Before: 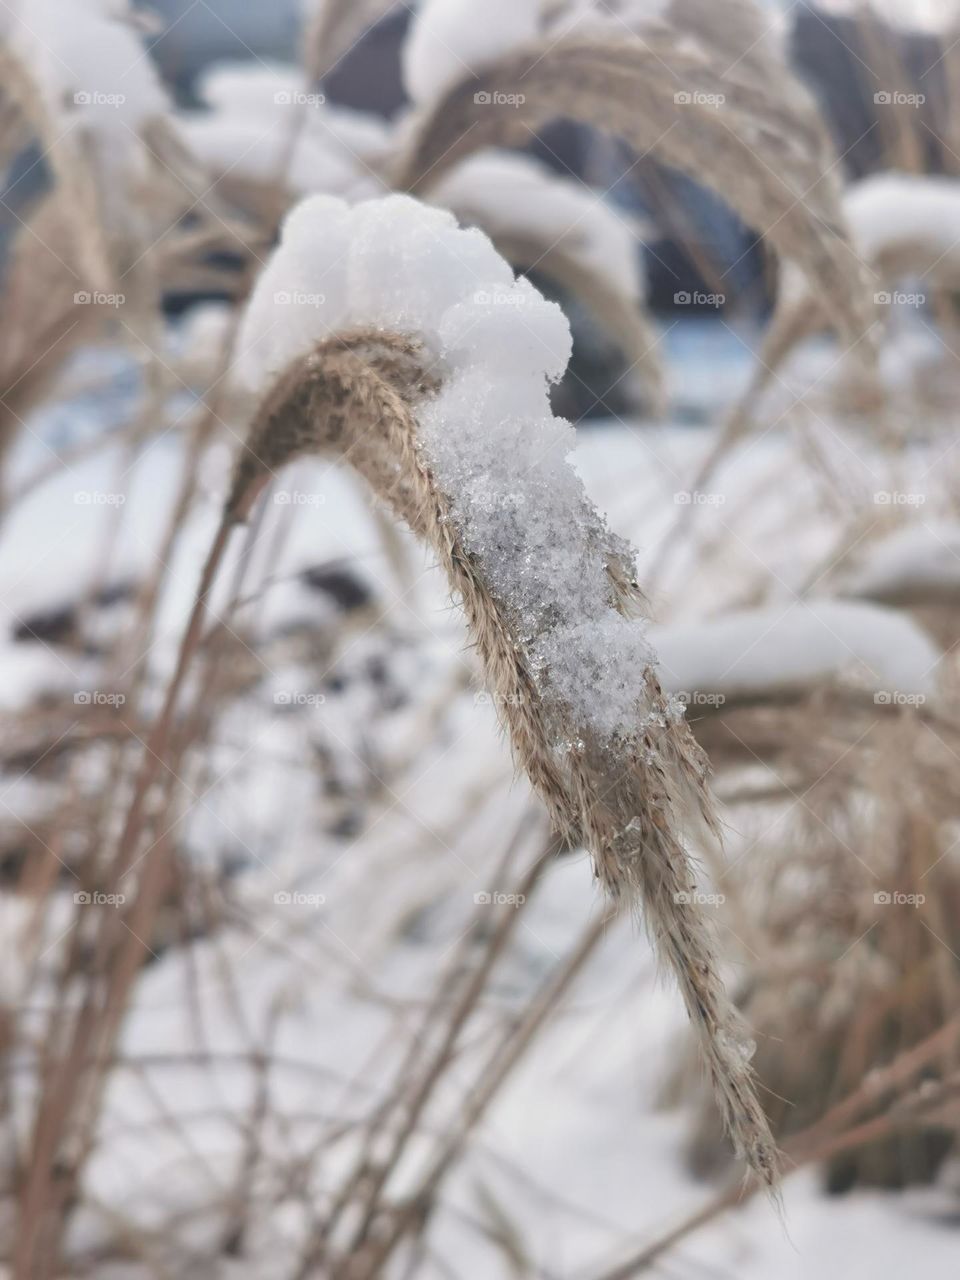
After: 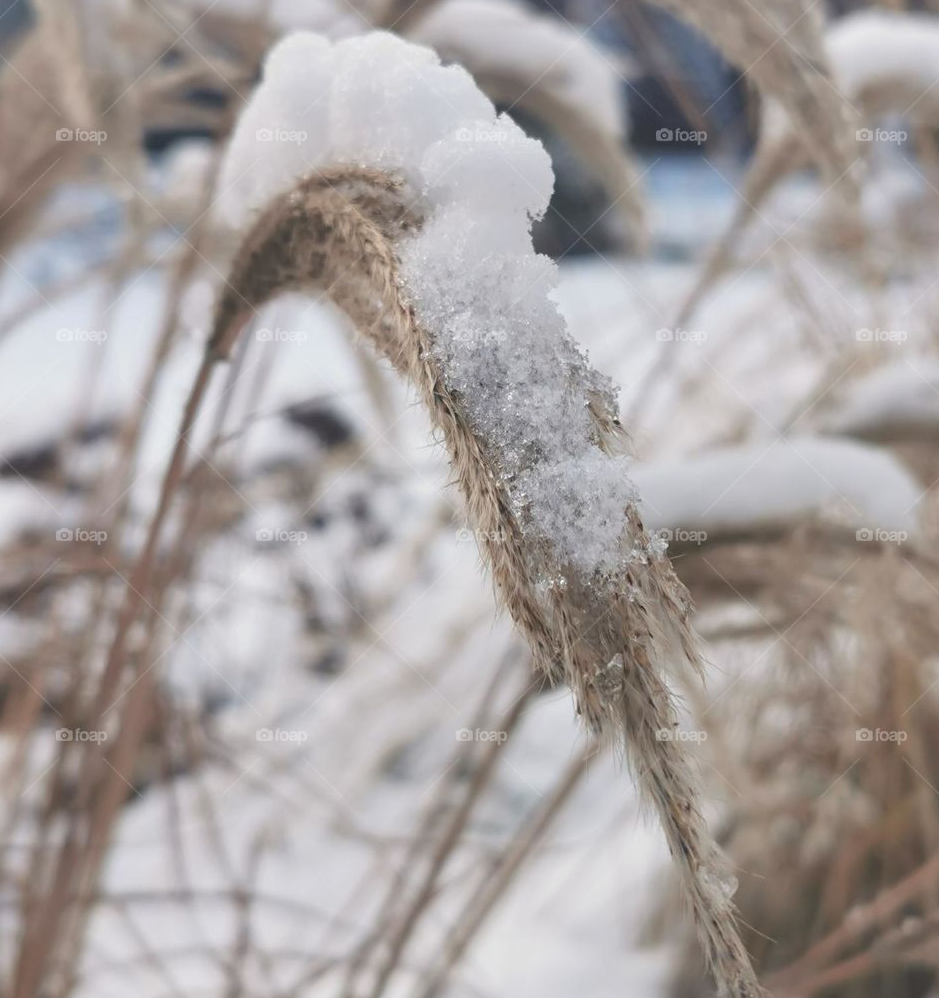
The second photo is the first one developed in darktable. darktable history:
crop and rotate: left 1.964%, top 12.745%, right 0.129%, bottom 9.277%
